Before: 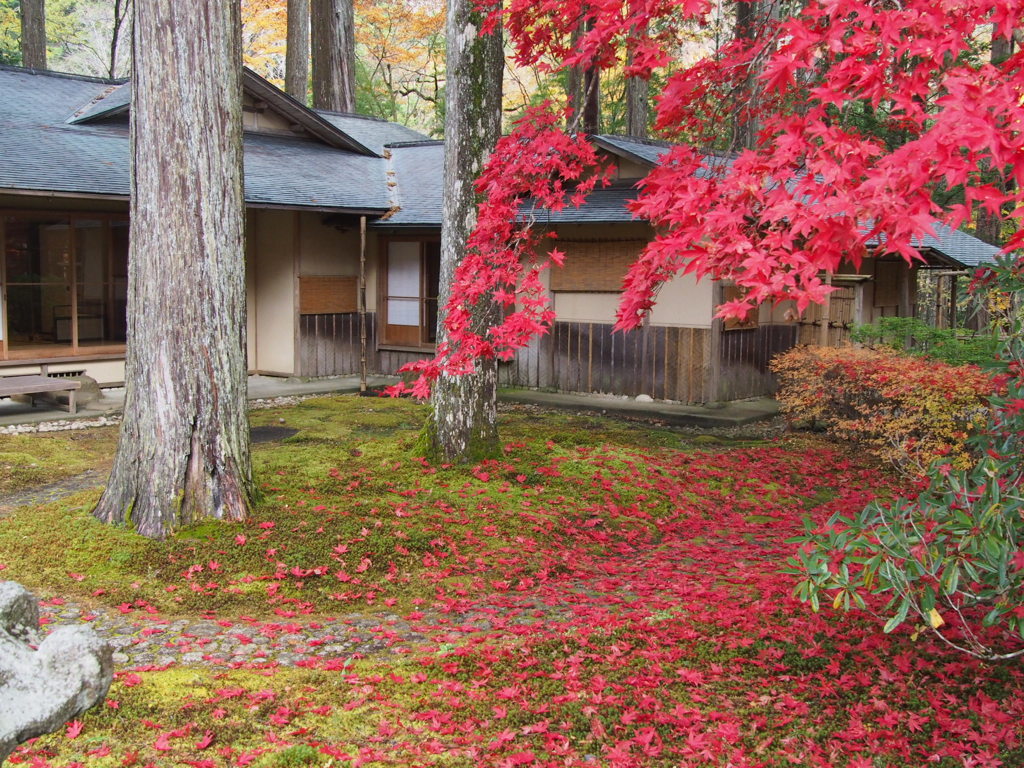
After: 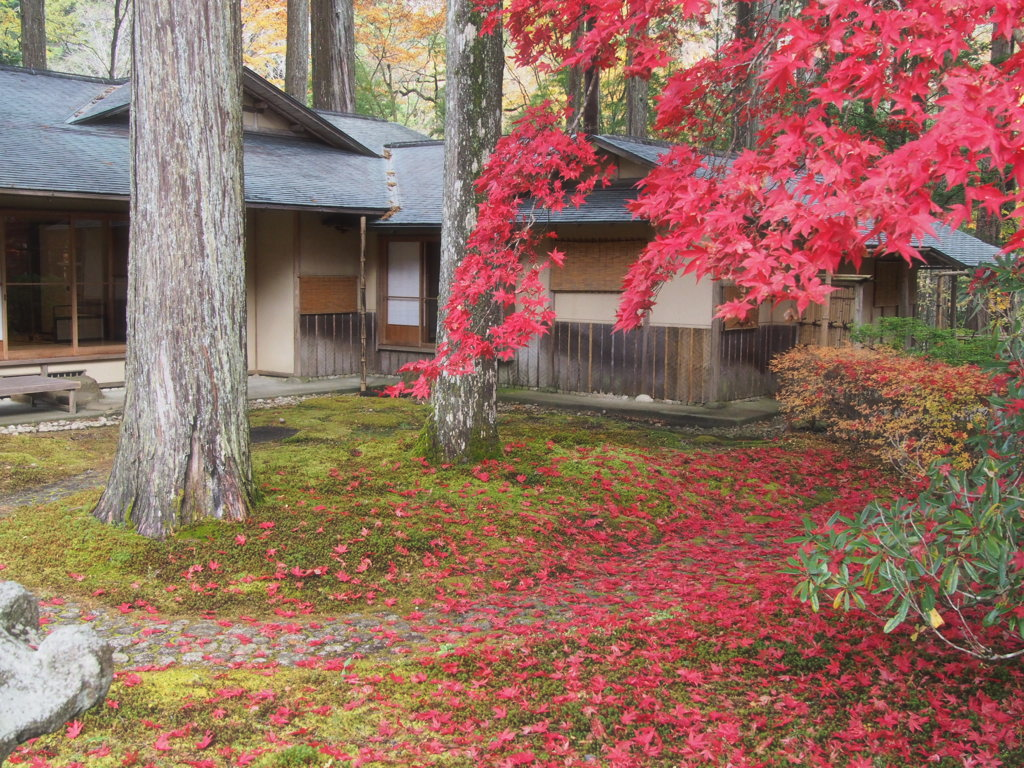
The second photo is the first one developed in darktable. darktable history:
haze removal: strength -0.112, compatibility mode true, adaptive false
